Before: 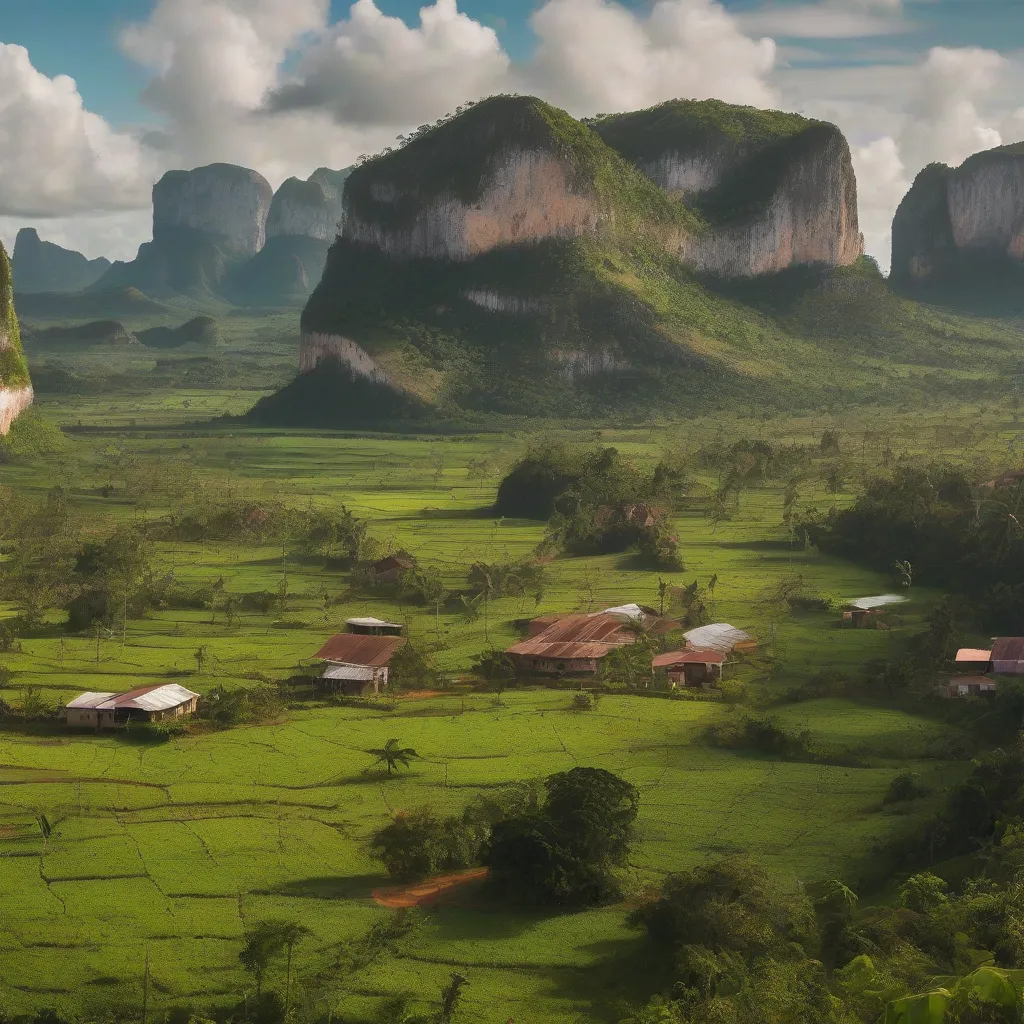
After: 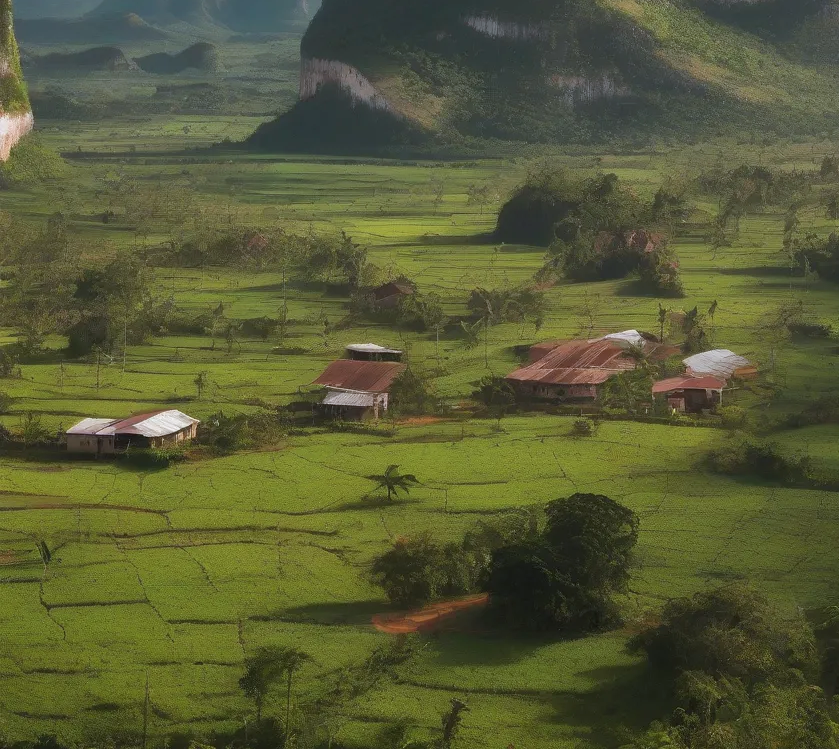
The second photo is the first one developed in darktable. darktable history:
crop: top 26.775%, right 17.974%
color correction: highlights a* -0.815, highlights b* -8.17
